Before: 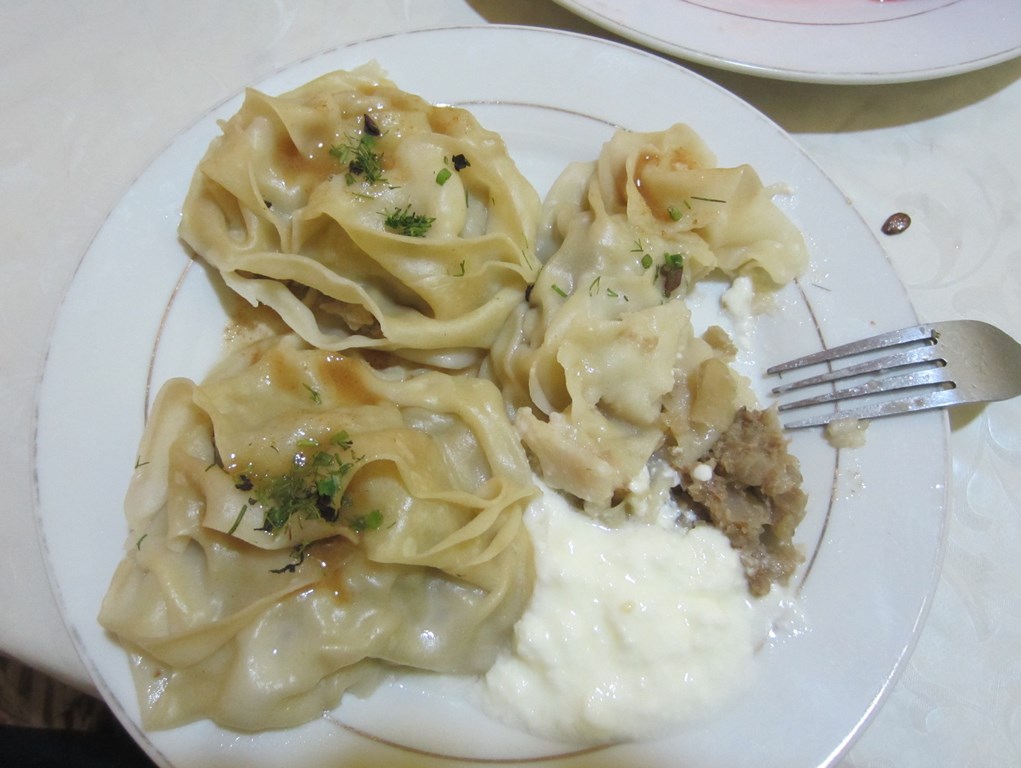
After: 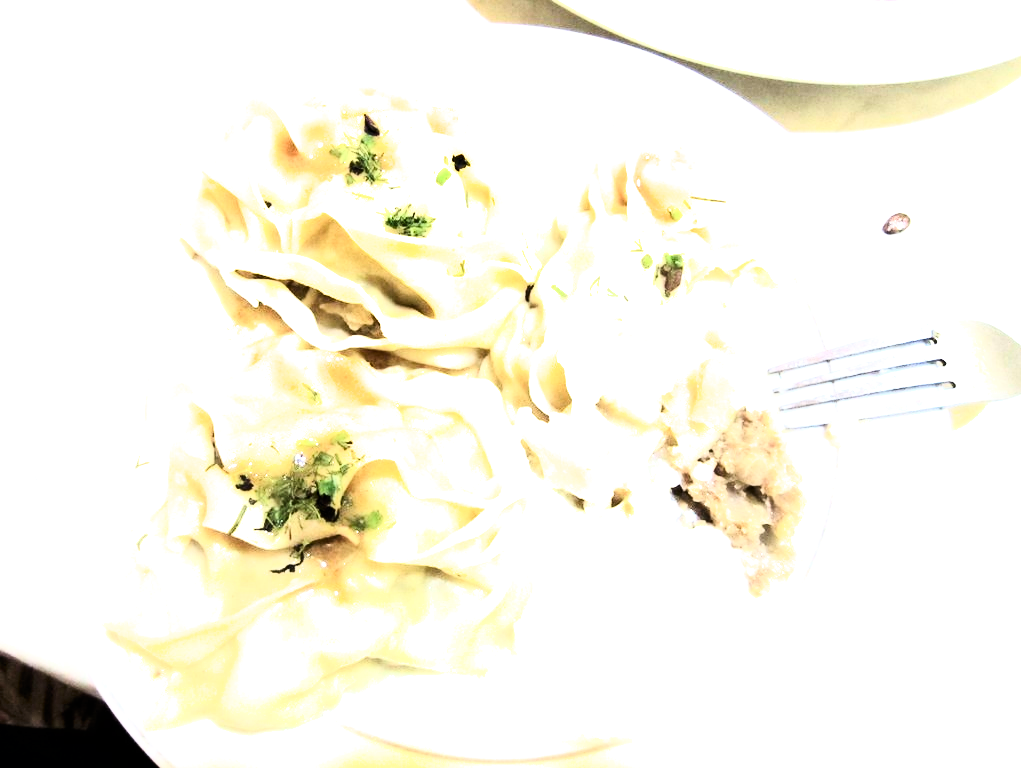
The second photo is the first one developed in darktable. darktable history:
exposure: black level correction 0, exposure 1.391 EV, compensate exposure bias true, compensate highlight preservation false
contrast brightness saturation: contrast 0.404, brightness 0.112, saturation 0.214
filmic rgb: black relative exposure -3.62 EV, white relative exposure 2.12 EV, hardness 3.63
